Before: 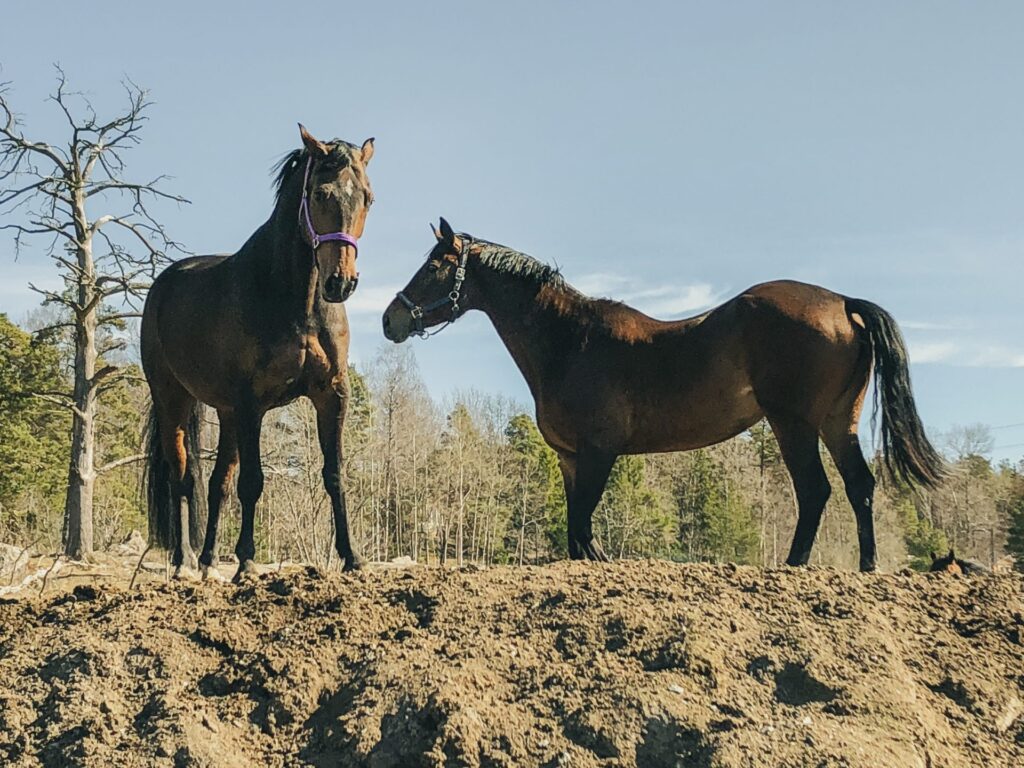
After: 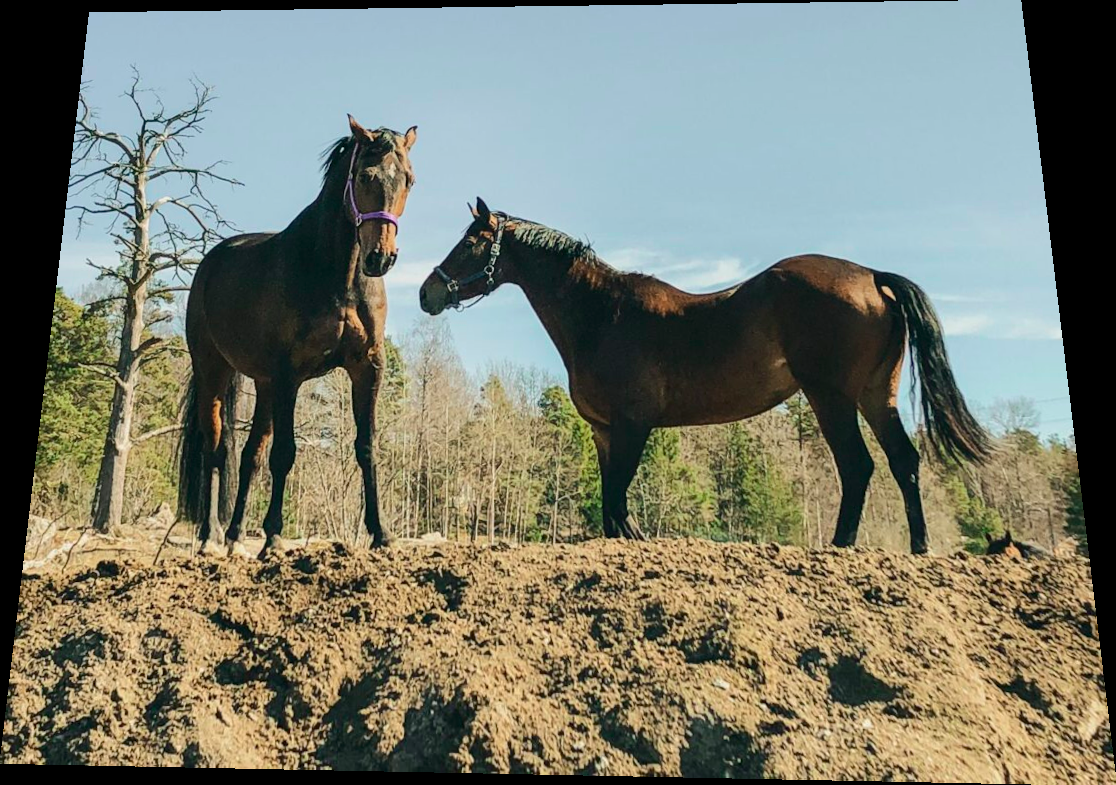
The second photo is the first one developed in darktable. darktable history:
tone curve: curves: ch0 [(0, 0) (0.183, 0.152) (0.571, 0.594) (1, 1)]; ch1 [(0, 0) (0.394, 0.307) (0.5, 0.5) (0.586, 0.597) (0.625, 0.647) (1, 1)]; ch2 [(0, 0) (0.5, 0.5) (0.604, 0.616) (1, 1)], color space Lab, independent channels, preserve colors none
rotate and perspective: rotation 0.128°, lens shift (vertical) -0.181, lens shift (horizontal) -0.044, shear 0.001, automatic cropping off
